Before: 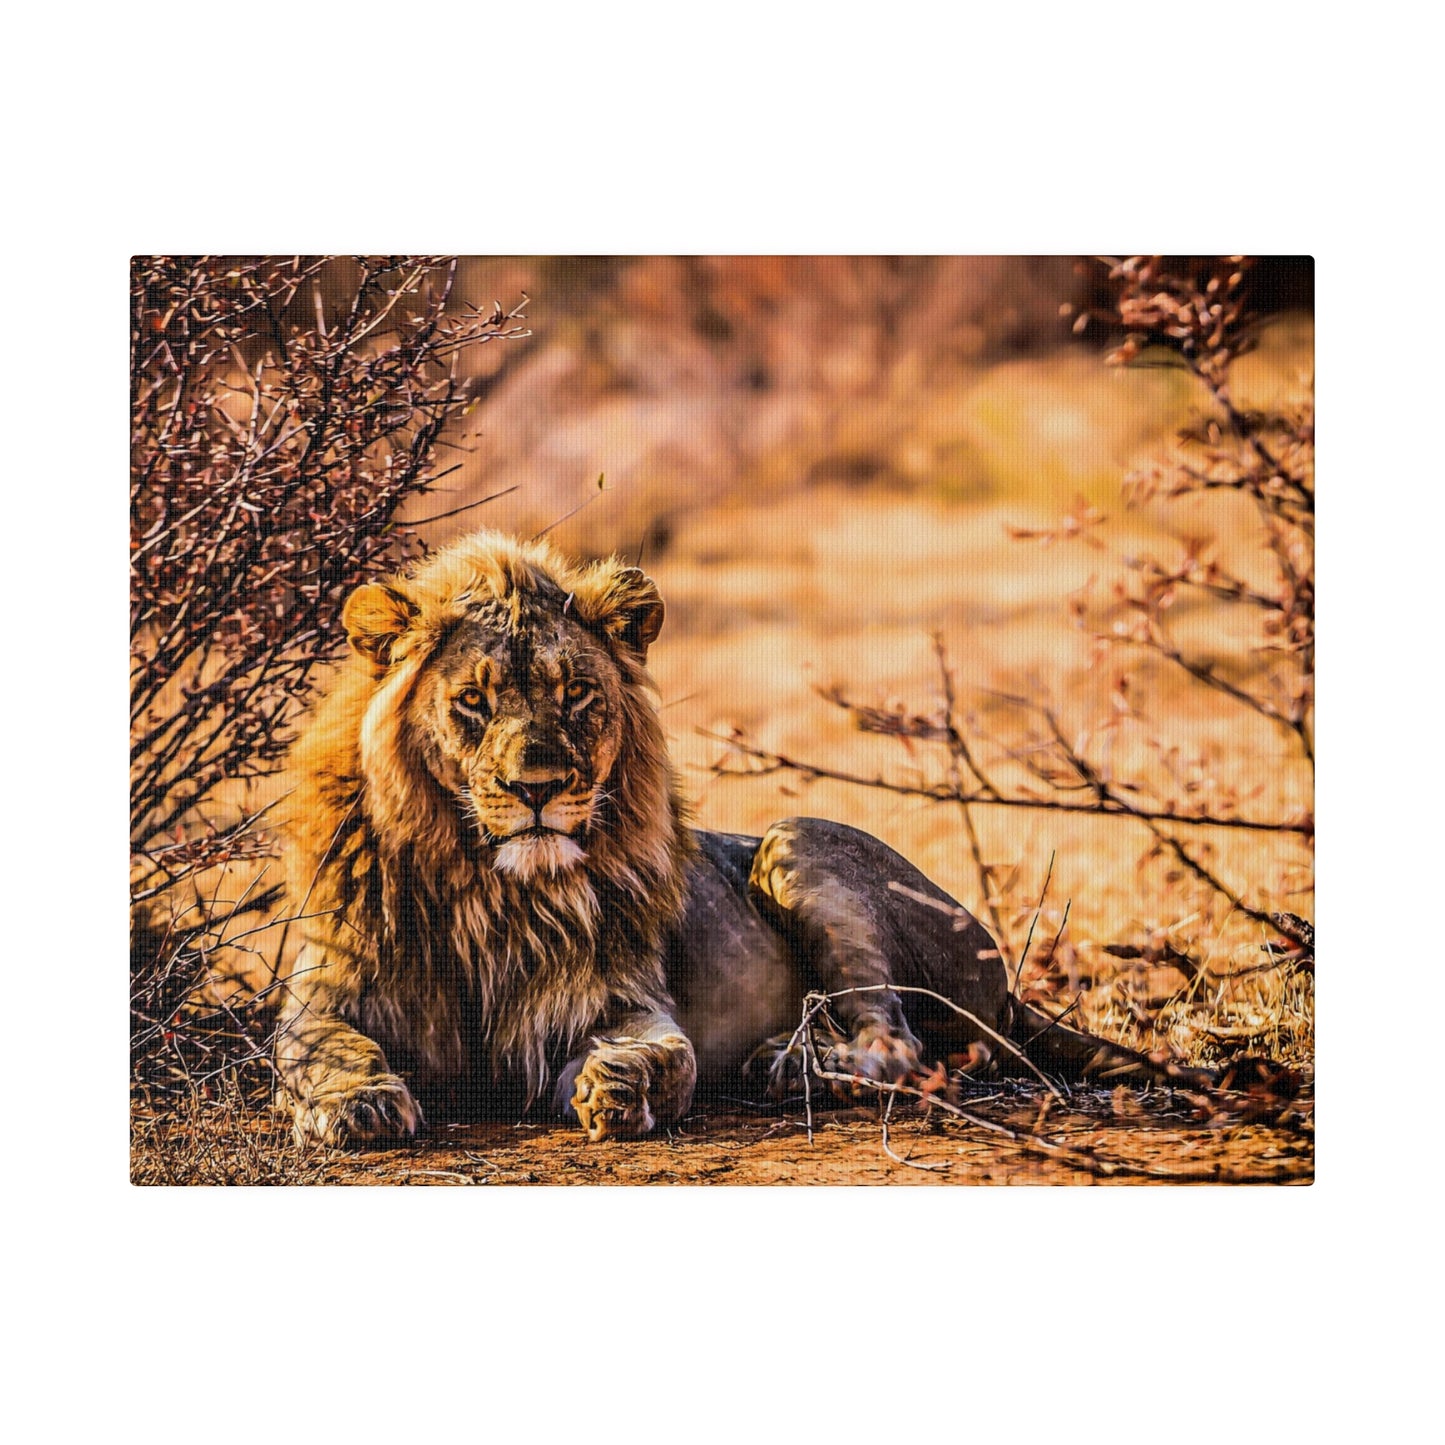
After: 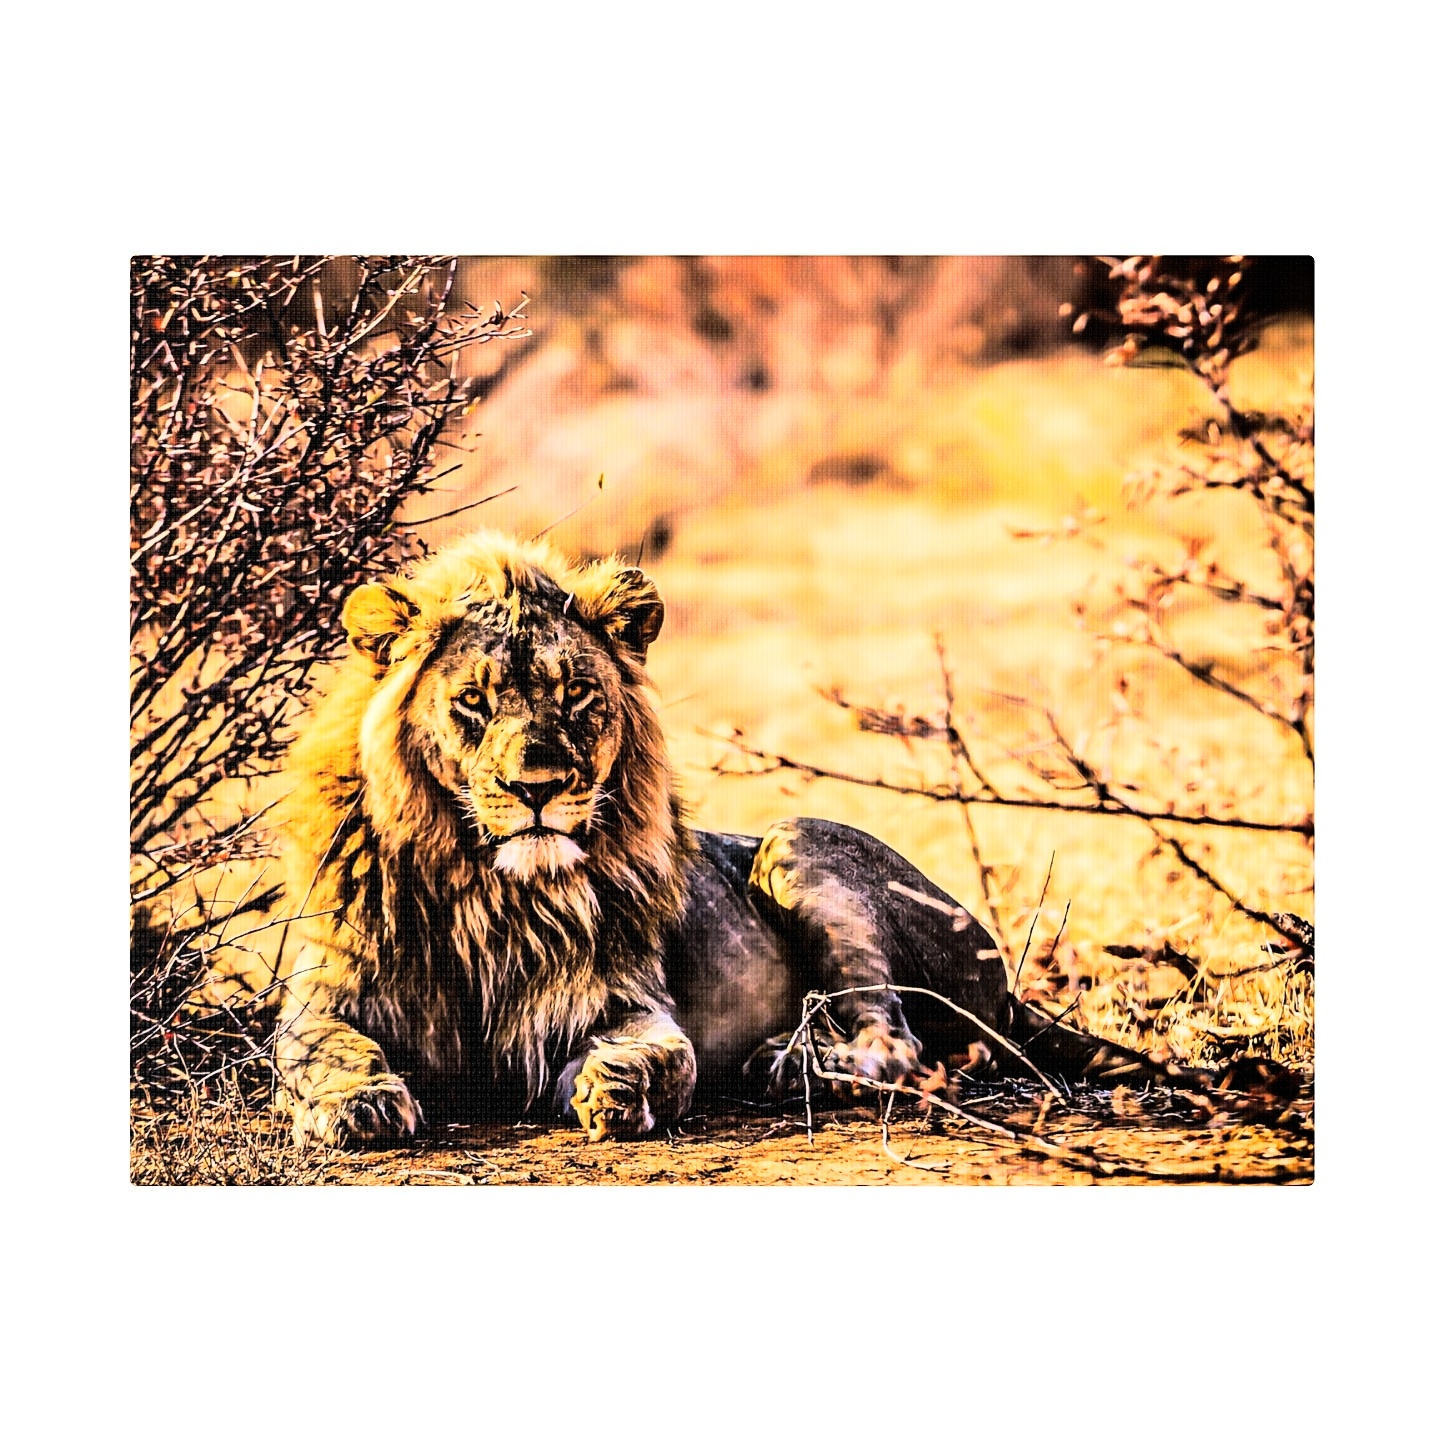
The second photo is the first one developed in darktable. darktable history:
shadows and highlights: shadows 25, highlights -25
rgb curve: curves: ch0 [(0, 0) (0.21, 0.15) (0.24, 0.21) (0.5, 0.75) (0.75, 0.96) (0.89, 0.99) (1, 1)]; ch1 [(0, 0.02) (0.21, 0.13) (0.25, 0.2) (0.5, 0.67) (0.75, 0.9) (0.89, 0.97) (1, 1)]; ch2 [(0, 0.02) (0.21, 0.13) (0.25, 0.2) (0.5, 0.67) (0.75, 0.9) (0.89, 0.97) (1, 1)], compensate middle gray true
